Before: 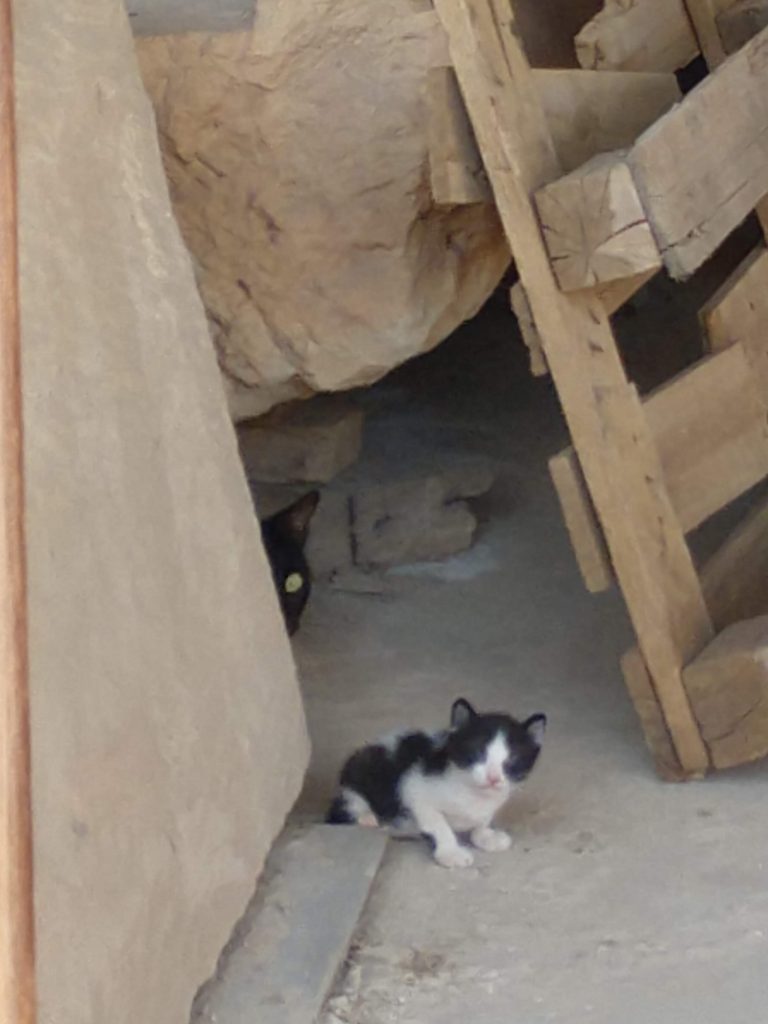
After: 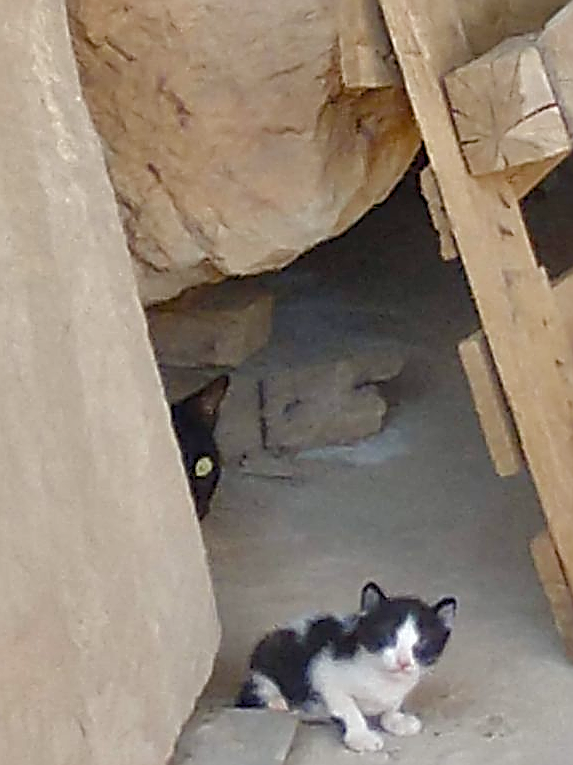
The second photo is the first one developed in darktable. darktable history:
crop and rotate: left 11.831%, top 11.346%, right 13.429%, bottom 13.899%
color balance rgb: perceptual saturation grading › global saturation 20%, perceptual saturation grading › highlights -50%, perceptual saturation grading › shadows 30%, perceptual brilliance grading › global brilliance 10%, perceptual brilliance grading › shadows 15%
shadows and highlights: low approximation 0.01, soften with gaussian
sharpen: amount 2
